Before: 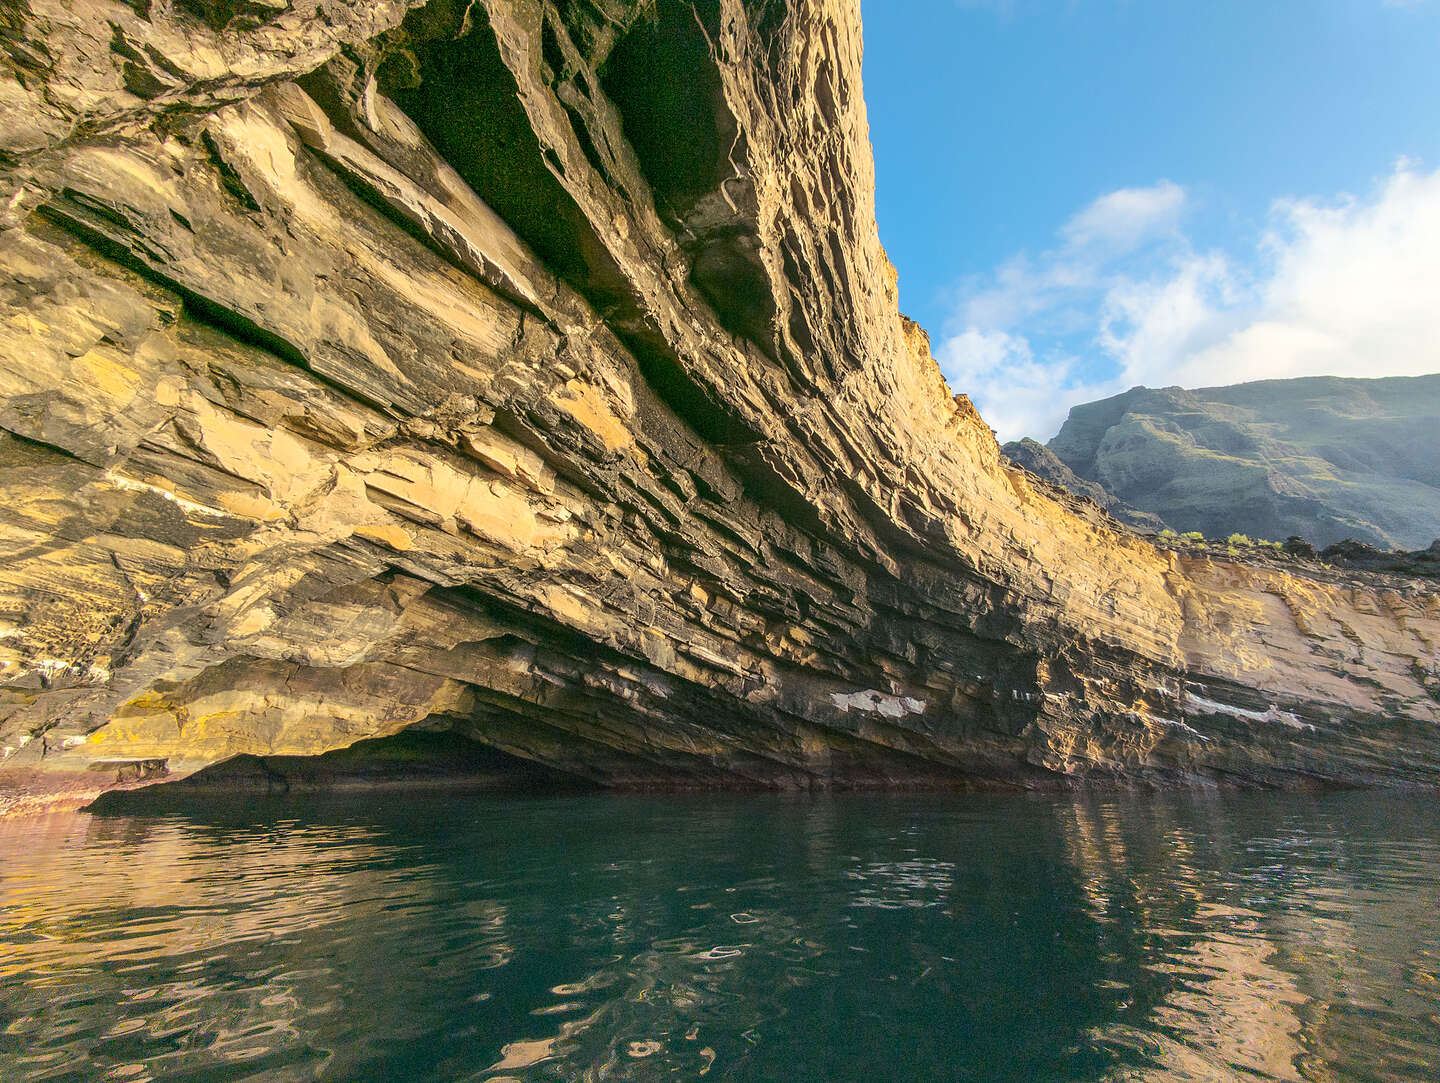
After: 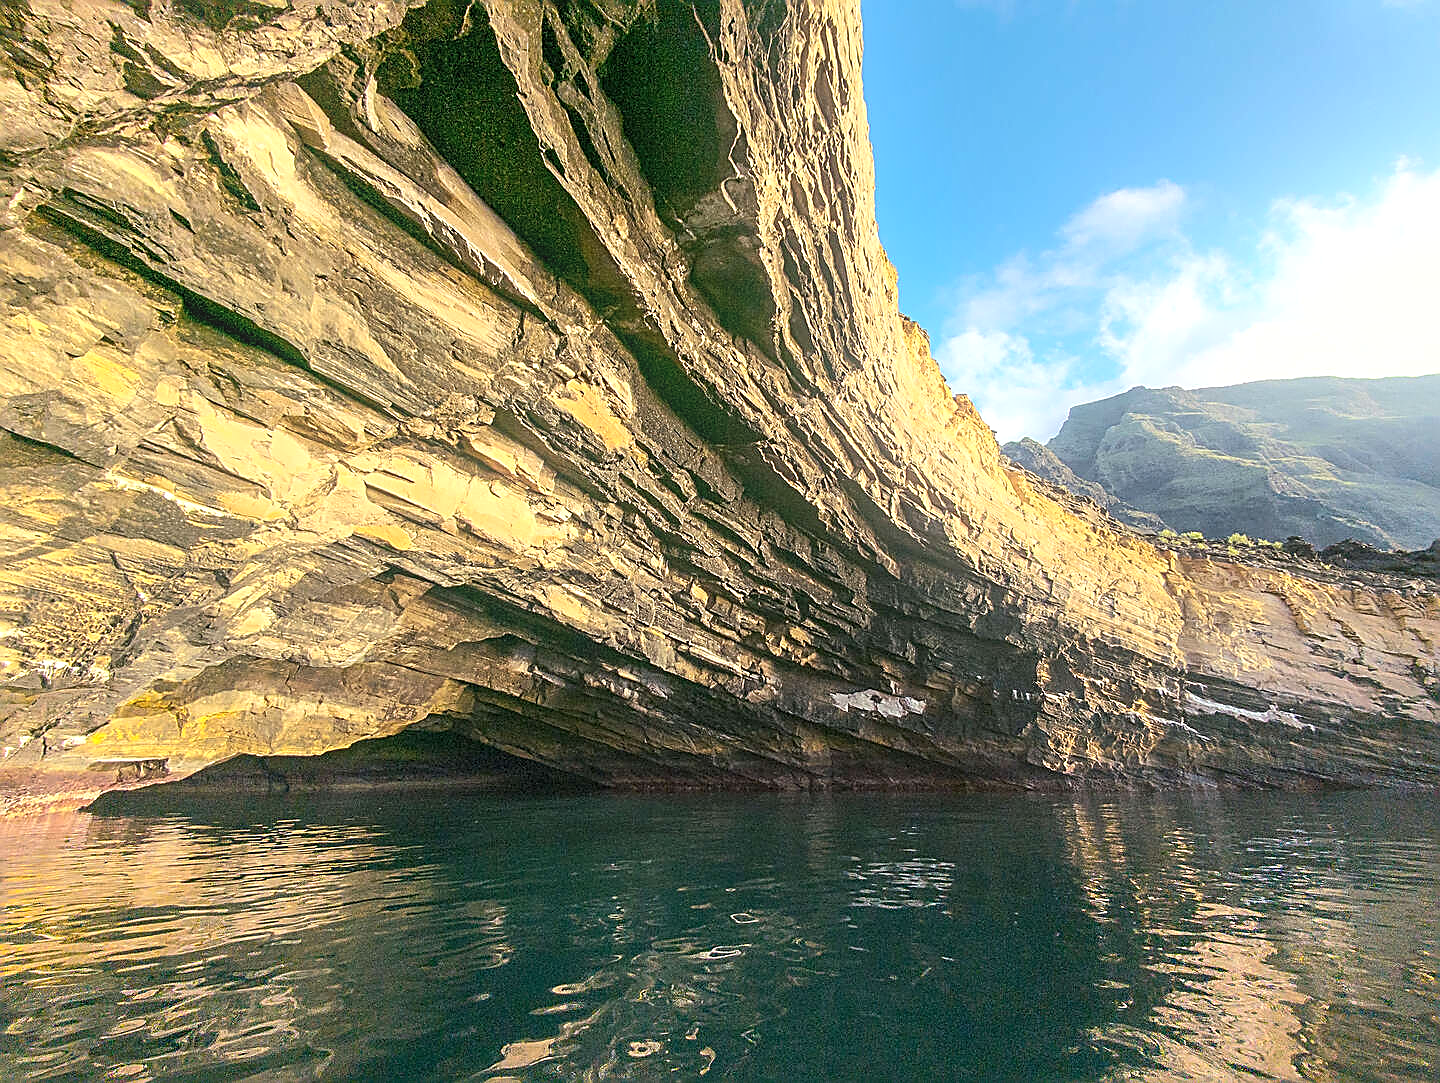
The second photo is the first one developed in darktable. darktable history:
bloom: size 13.65%, threshold 98.39%, strength 4.82%
exposure: black level correction 0, exposure 0.3 EV, compensate highlight preservation false
sharpen: amount 1
